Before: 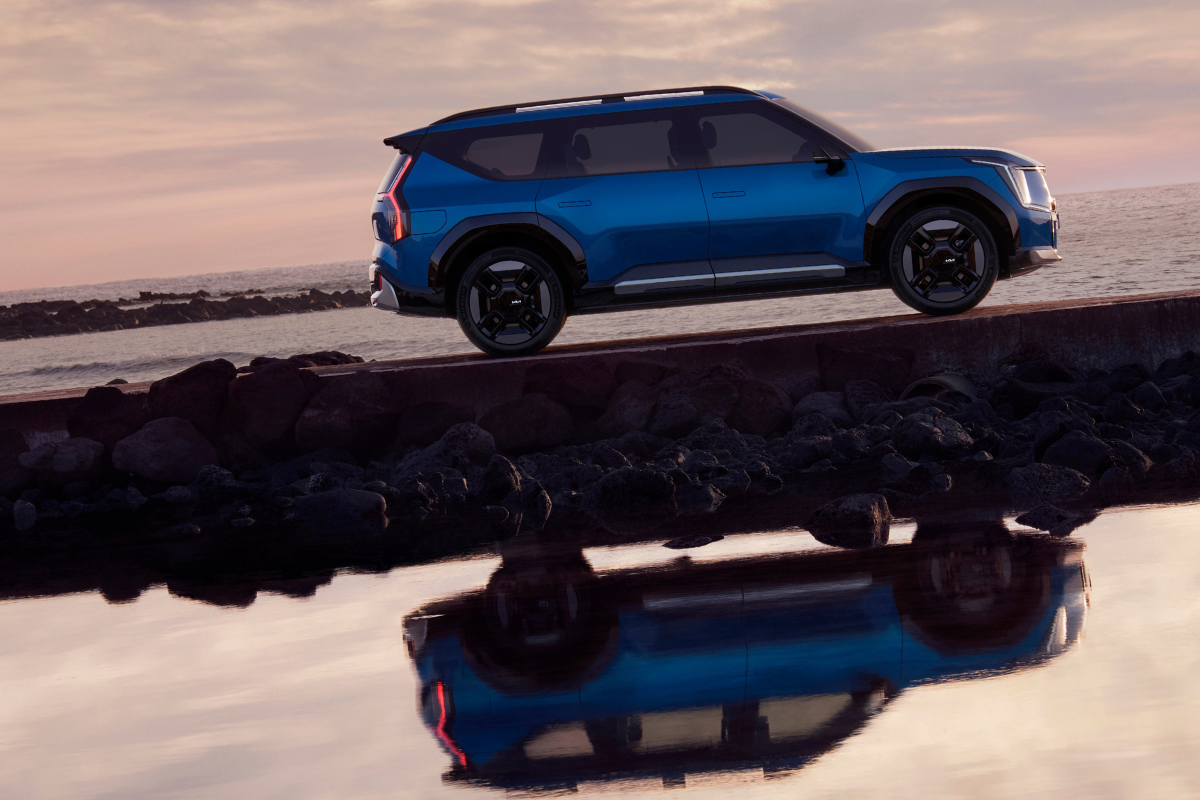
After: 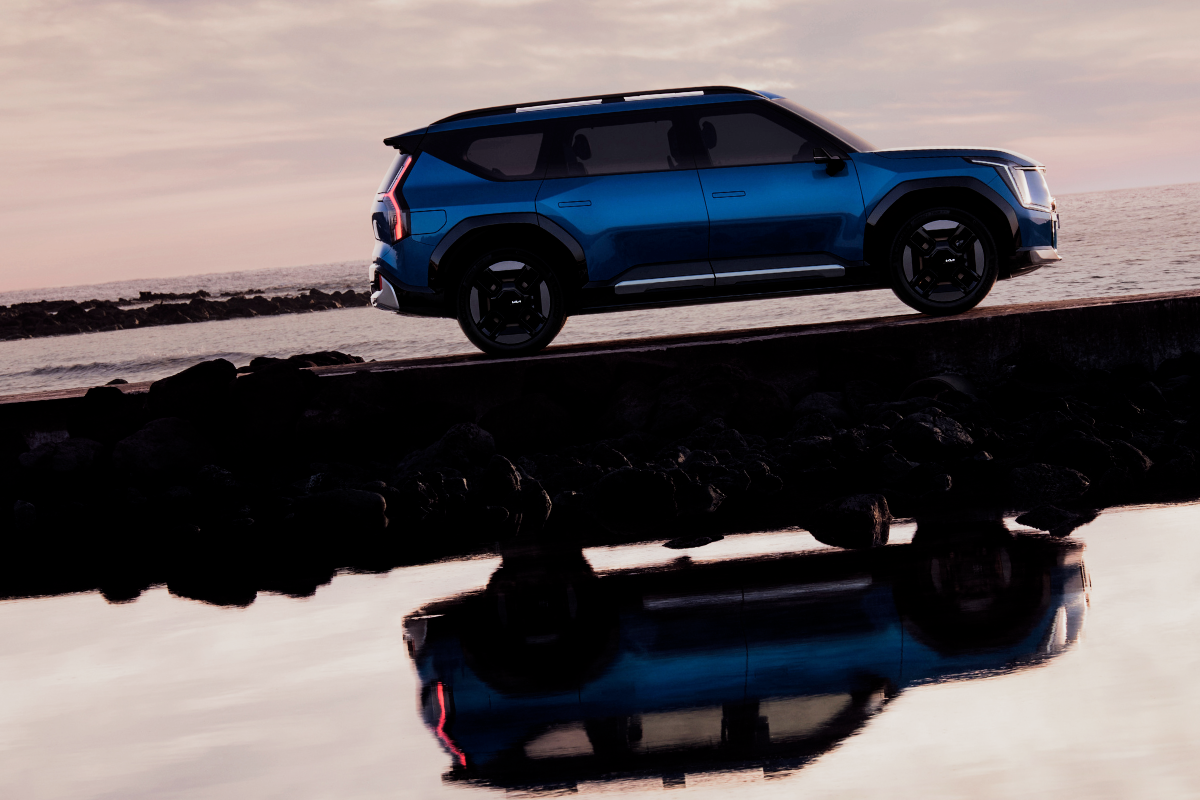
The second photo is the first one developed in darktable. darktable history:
filmic rgb: middle gray luminance 18.42%, black relative exposure -11.25 EV, white relative exposure 3.75 EV, threshold 6 EV, target black luminance 0%, hardness 5.87, latitude 57.4%, contrast 0.963, shadows ↔ highlights balance 49.98%, add noise in highlights 0, preserve chrominance luminance Y, color science v3 (2019), use custom middle-gray values true, iterations of high-quality reconstruction 0, contrast in highlights soft, enable highlight reconstruction true
tone equalizer: -8 EV -0.75 EV, -7 EV -0.7 EV, -6 EV -0.6 EV, -5 EV -0.4 EV, -3 EV 0.4 EV, -2 EV 0.6 EV, -1 EV 0.7 EV, +0 EV 0.75 EV, edges refinement/feathering 500, mask exposure compensation -1.57 EV, preserve details no
